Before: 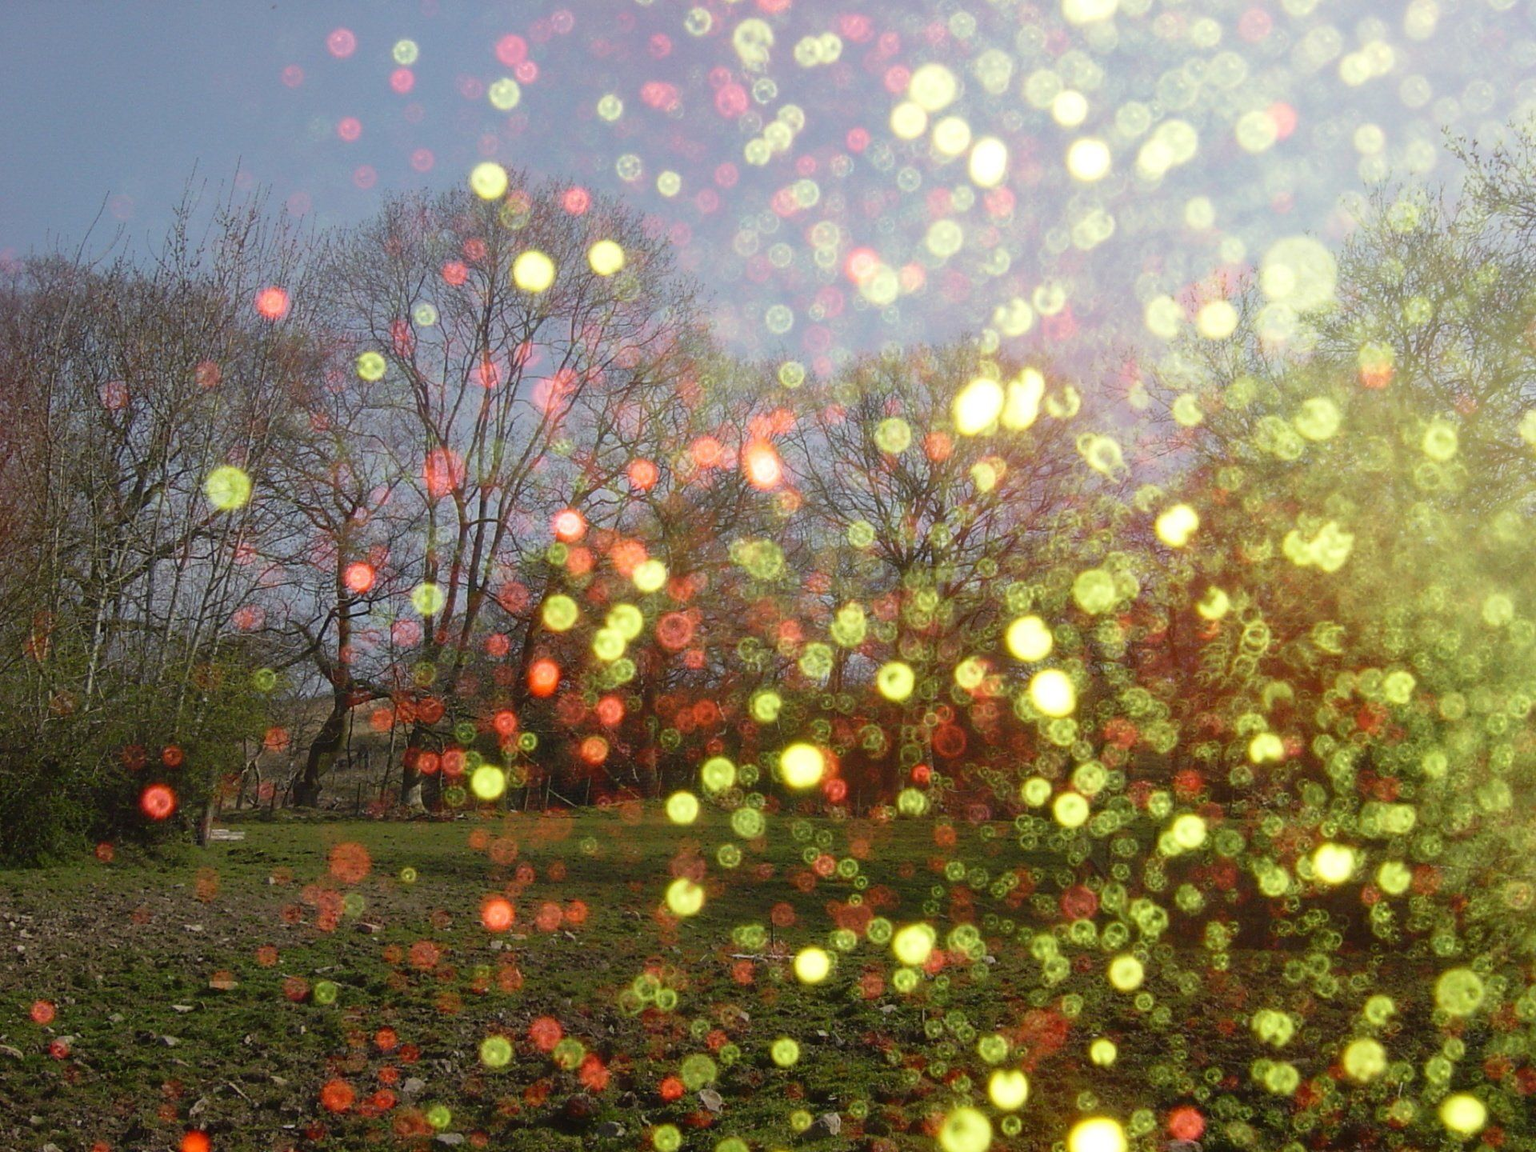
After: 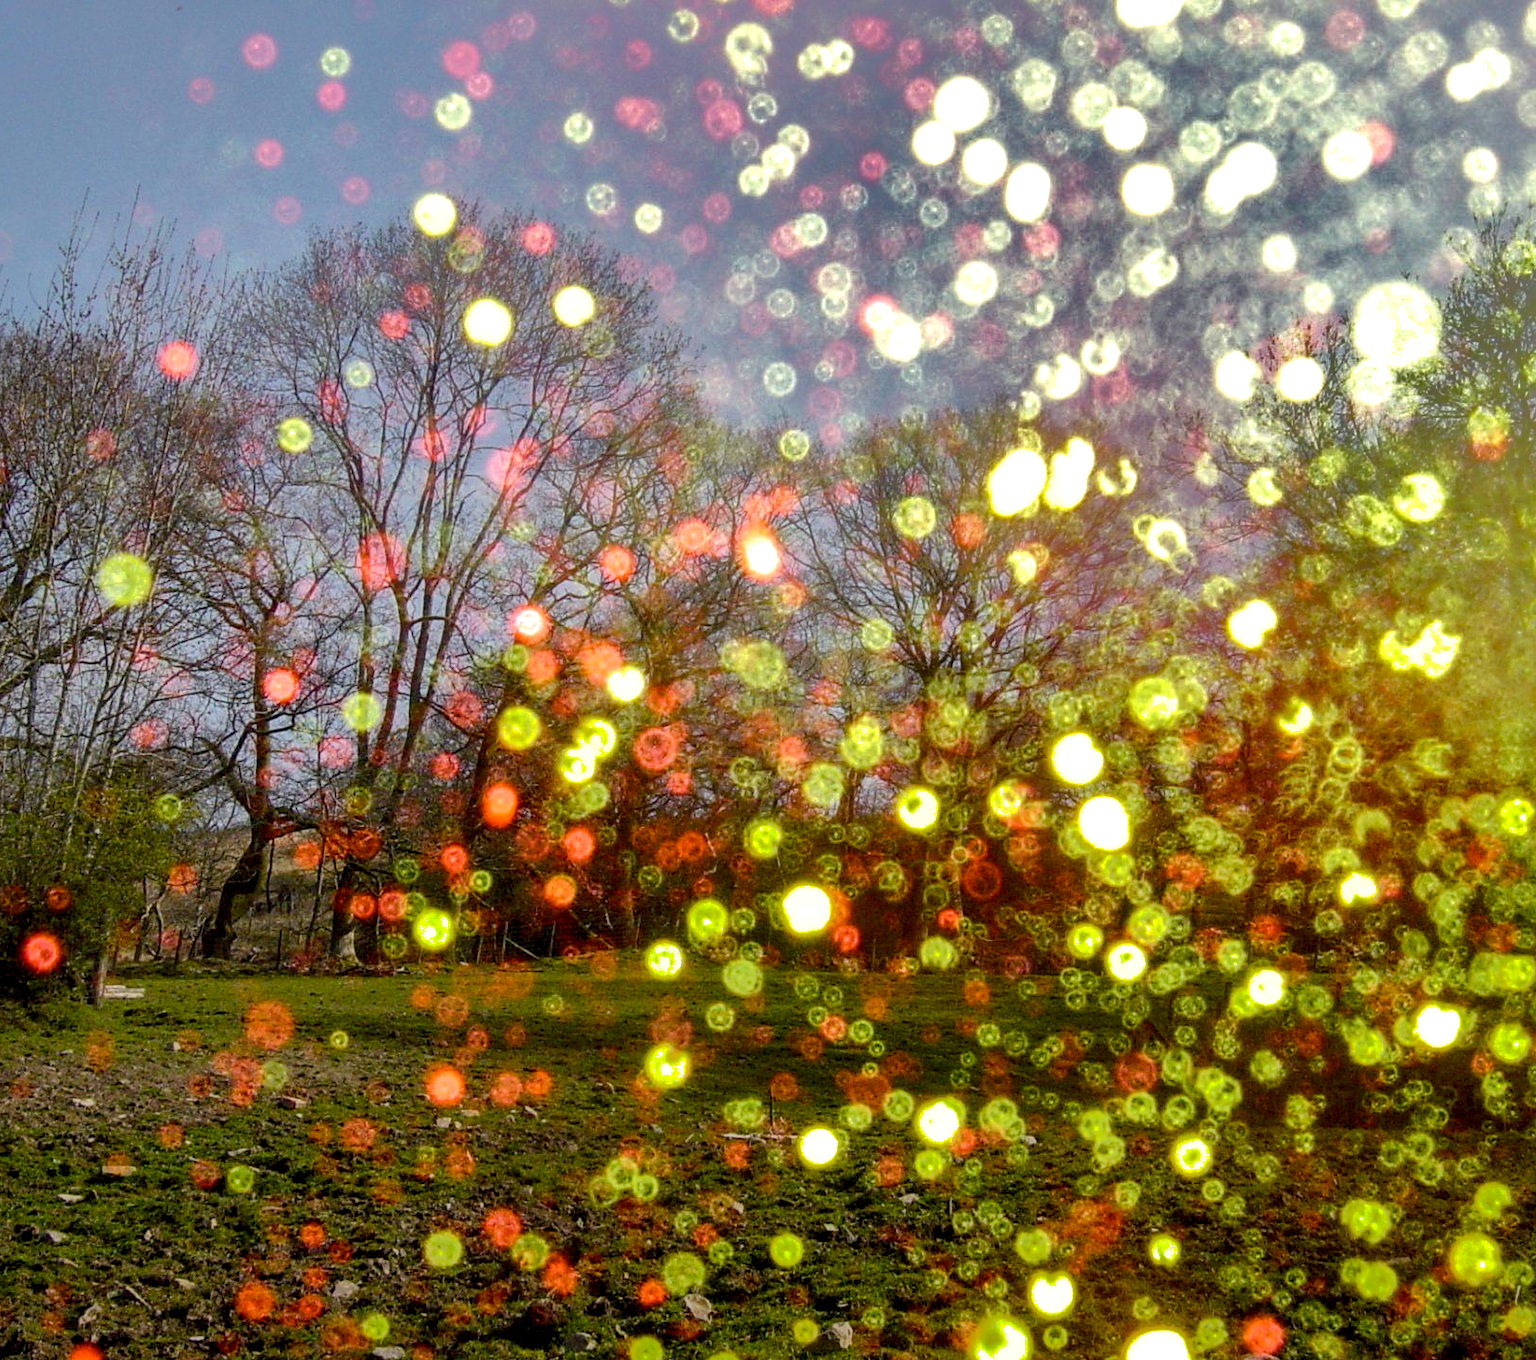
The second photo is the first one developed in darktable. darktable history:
color balance rgb: global offset › luminance -0.51%, perceptual saturation grading › global saturation 27.53%, perceptual saturation grading › highlights -25%, perceptual saturation grading › shadows 25%, perceptual brilliance grading › highlights 6.62%, perceptual brilliance grading › mid-tones 17.07%, perceptual brilliance grading › shadows -5.23%
local contrast: detail 144%
crop: left 8.026%, right 7.374%
shadows and highlights: shadows 38.43, highlights -74.54
